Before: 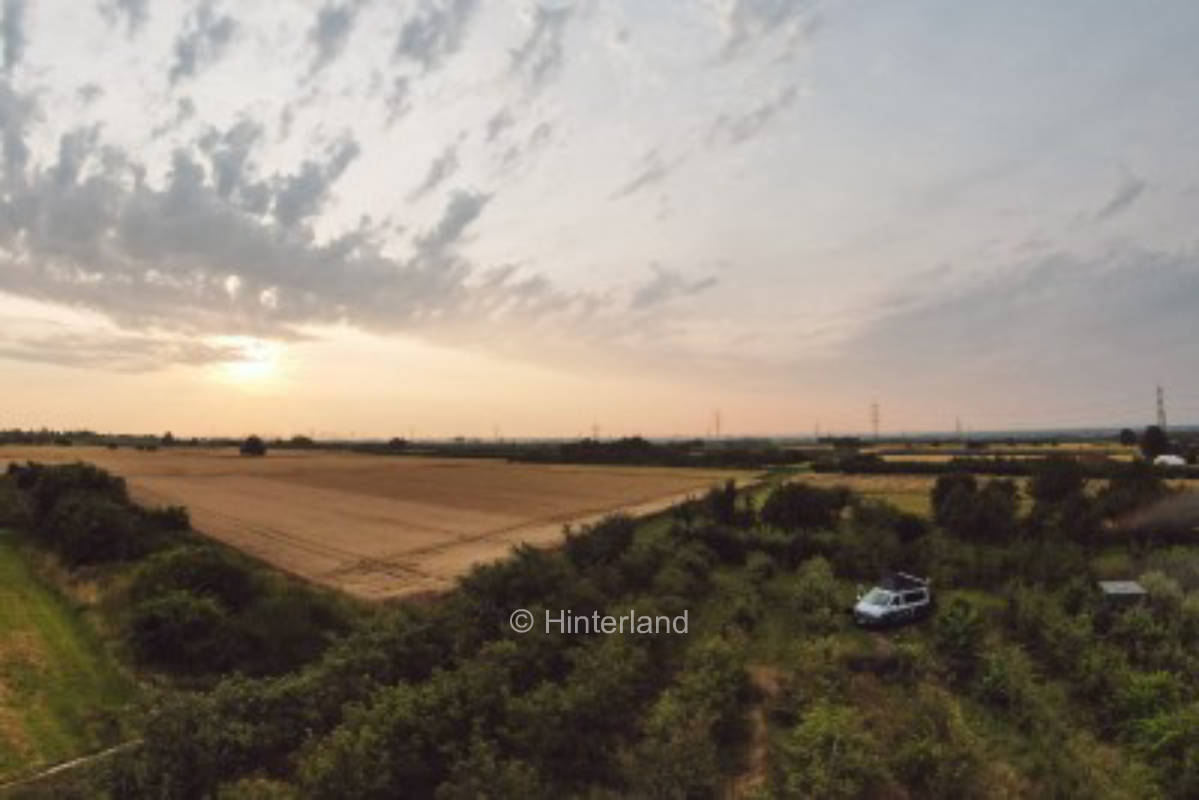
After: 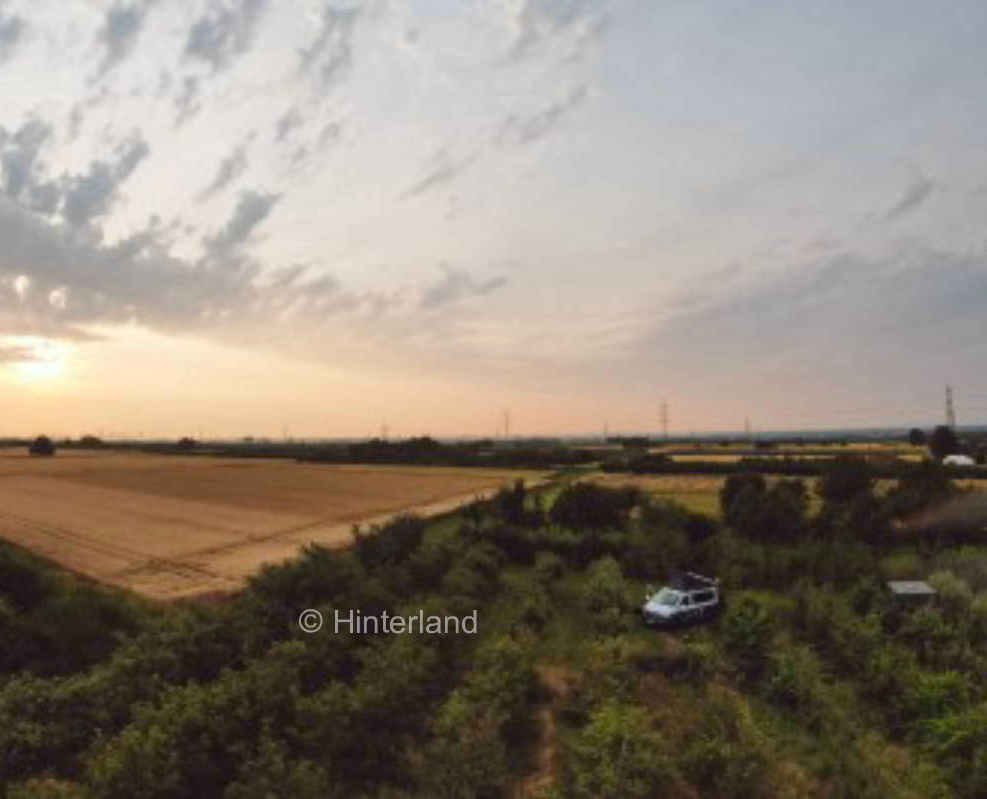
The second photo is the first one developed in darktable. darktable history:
contrast brightness saturation: saturation 0.096
crop: left 17.679%, bottom 0.031%
